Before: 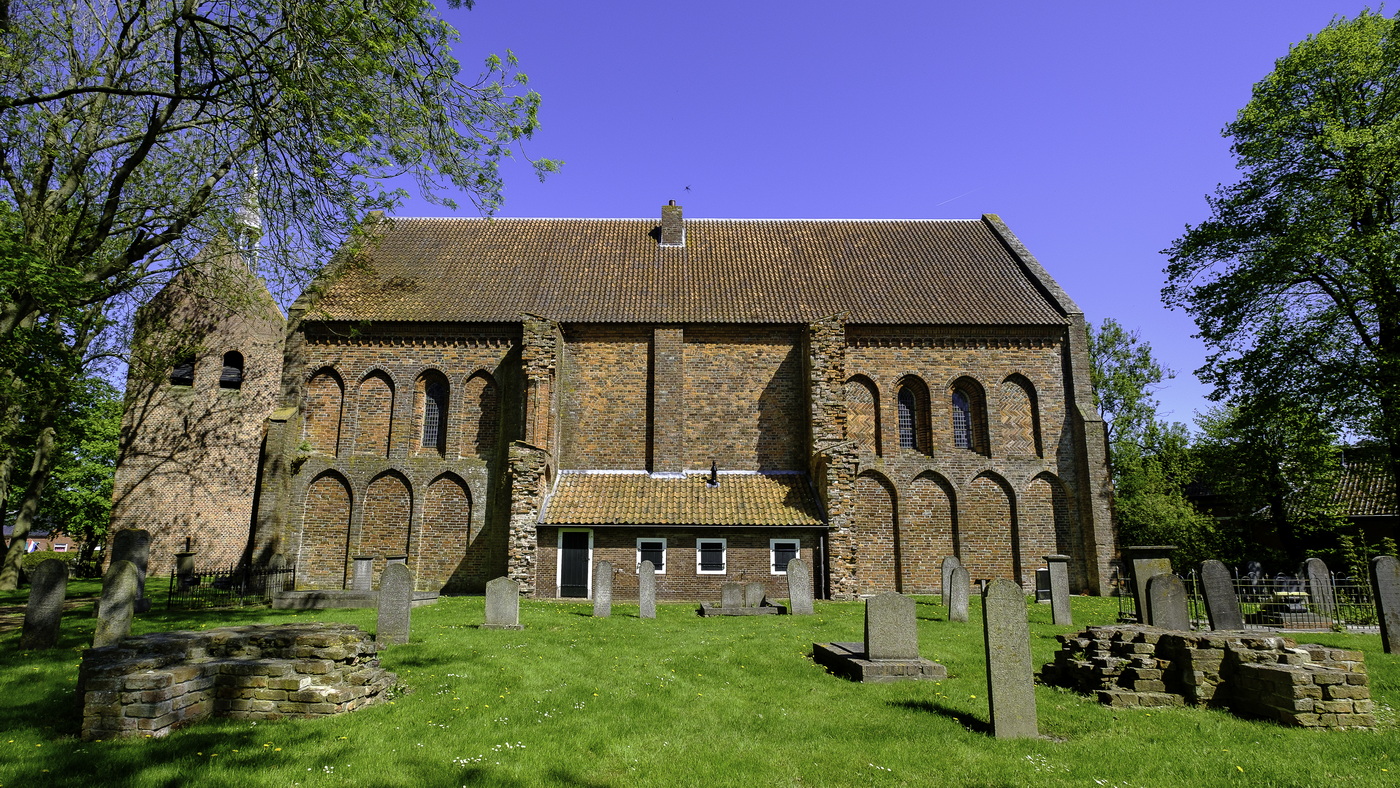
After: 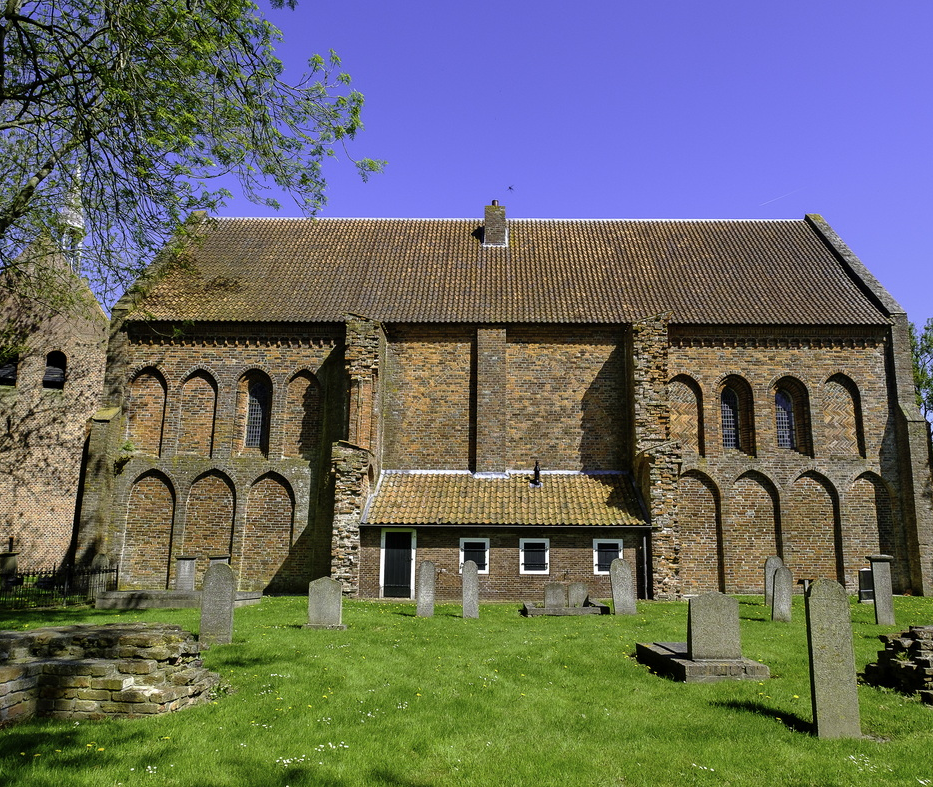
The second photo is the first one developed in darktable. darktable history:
crop and rotate: left 12.648%, right 20.685%
white balance: emerald 1
